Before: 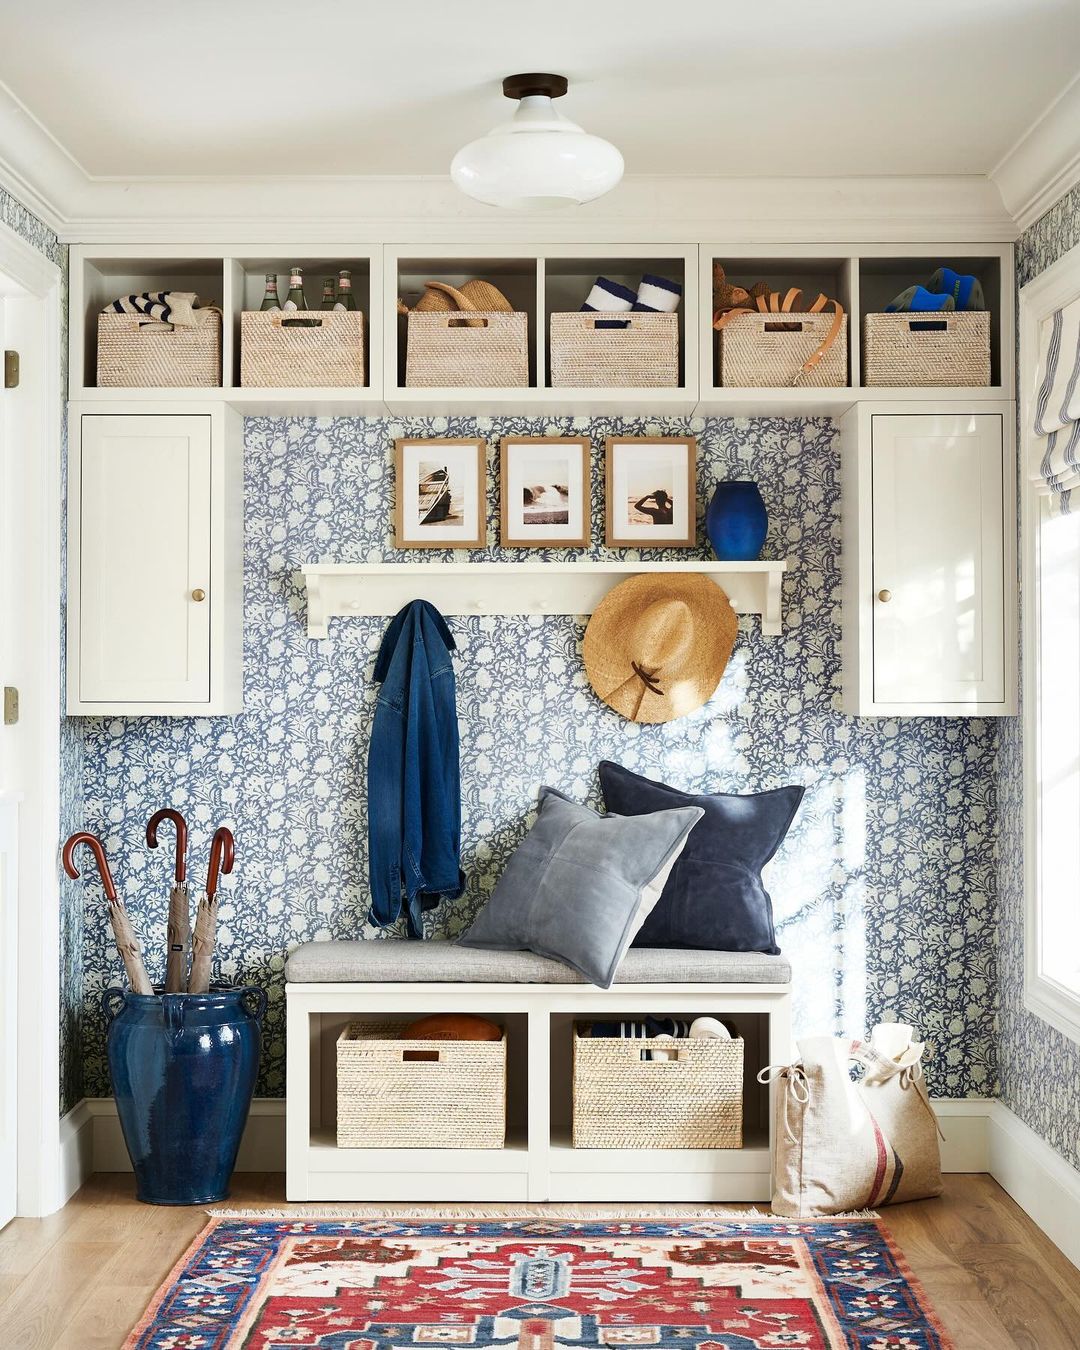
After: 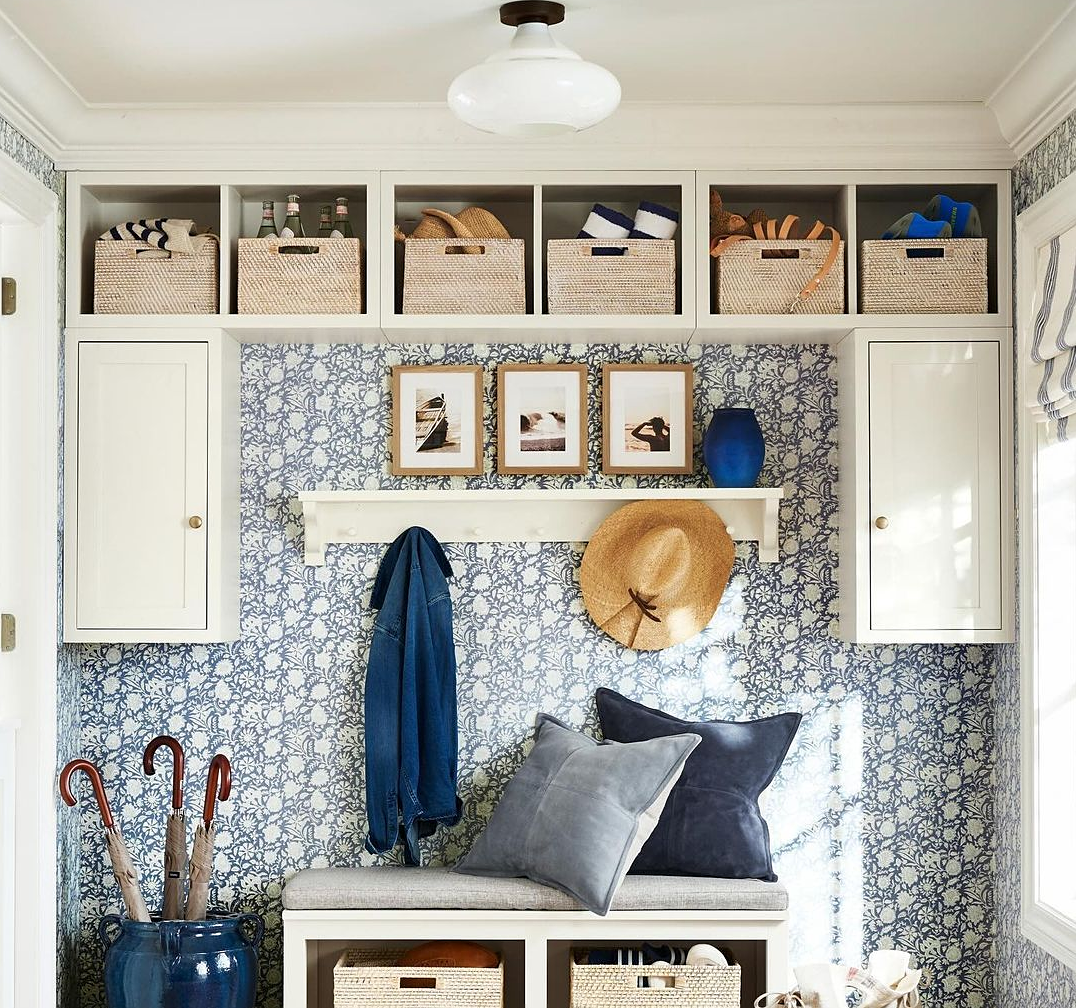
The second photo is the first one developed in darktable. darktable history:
crop: left 0.319%, top 5.48%, bottom 19.848%
sharpen: radius 1.294, amount 0.307, threshold 0.189
